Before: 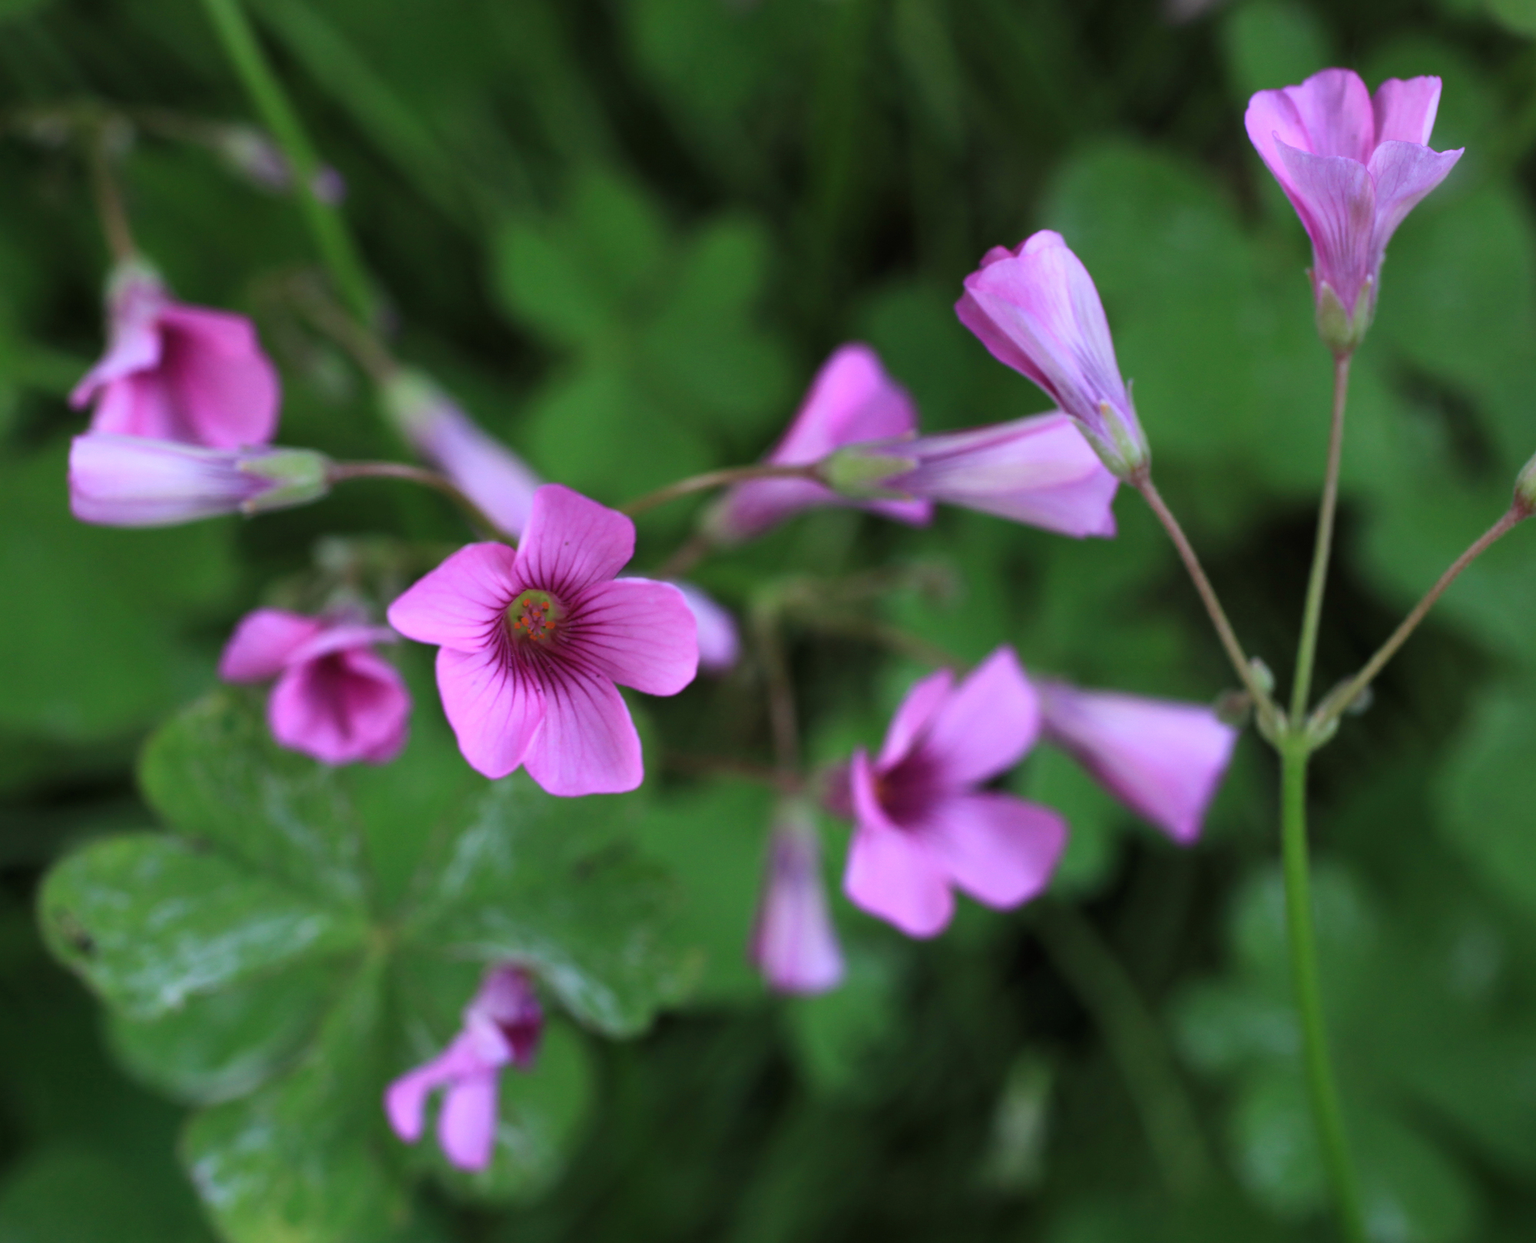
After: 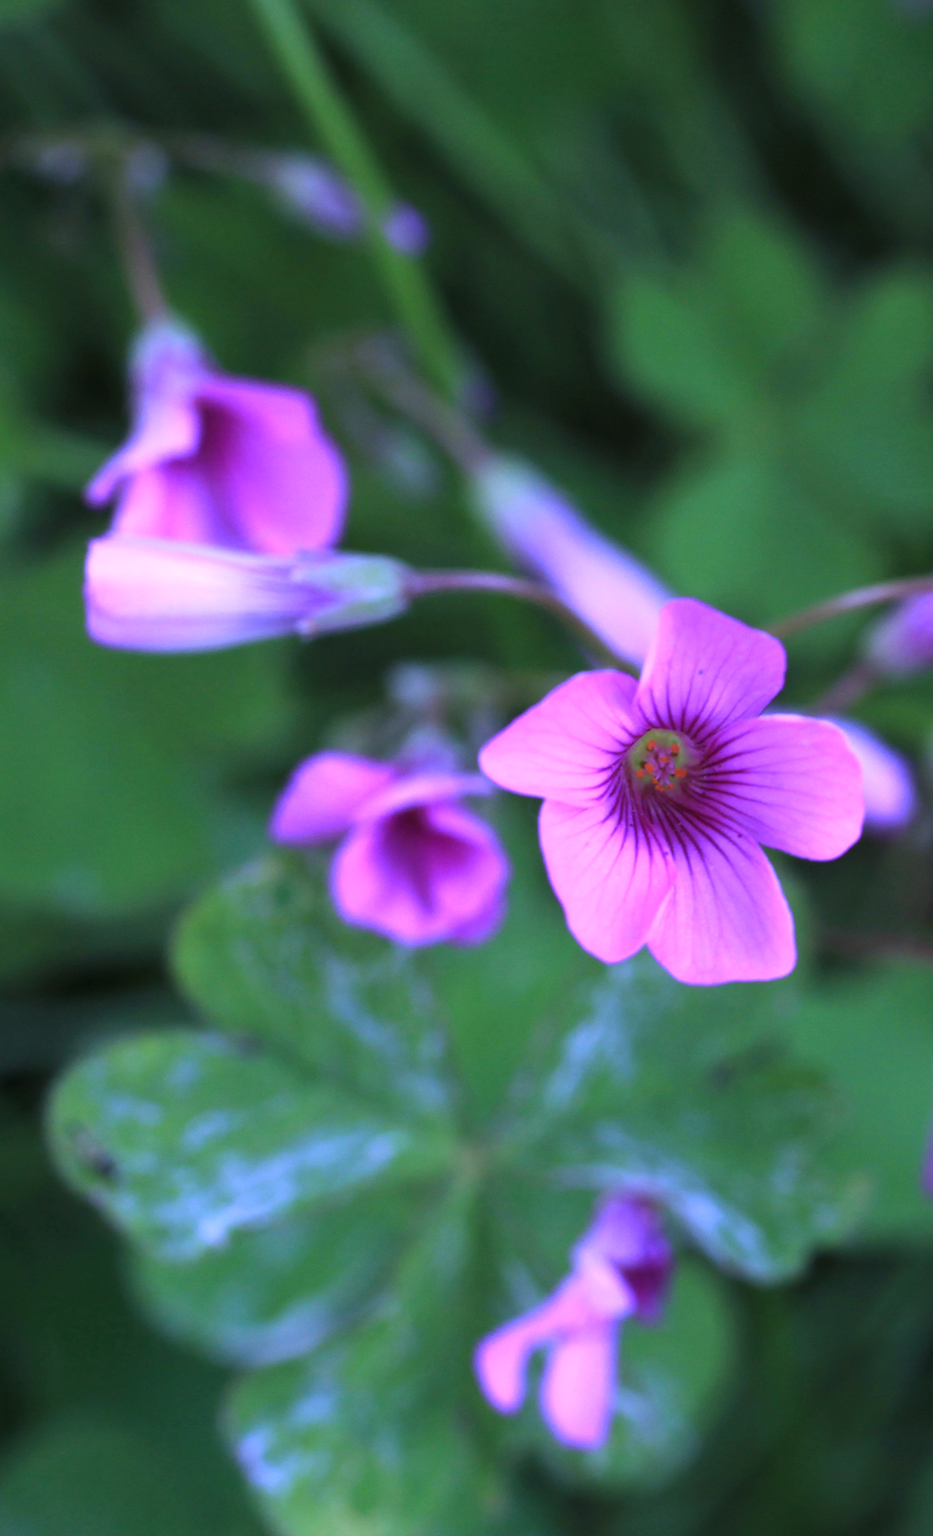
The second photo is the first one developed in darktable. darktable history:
velvia: strength 9.25%
white balance: red 0.98, blue 1.61
exposure: exposure 0.3 EV, compensate highlight preservation false
crop and rotate: left 0%, top 0%, right 50.845%
